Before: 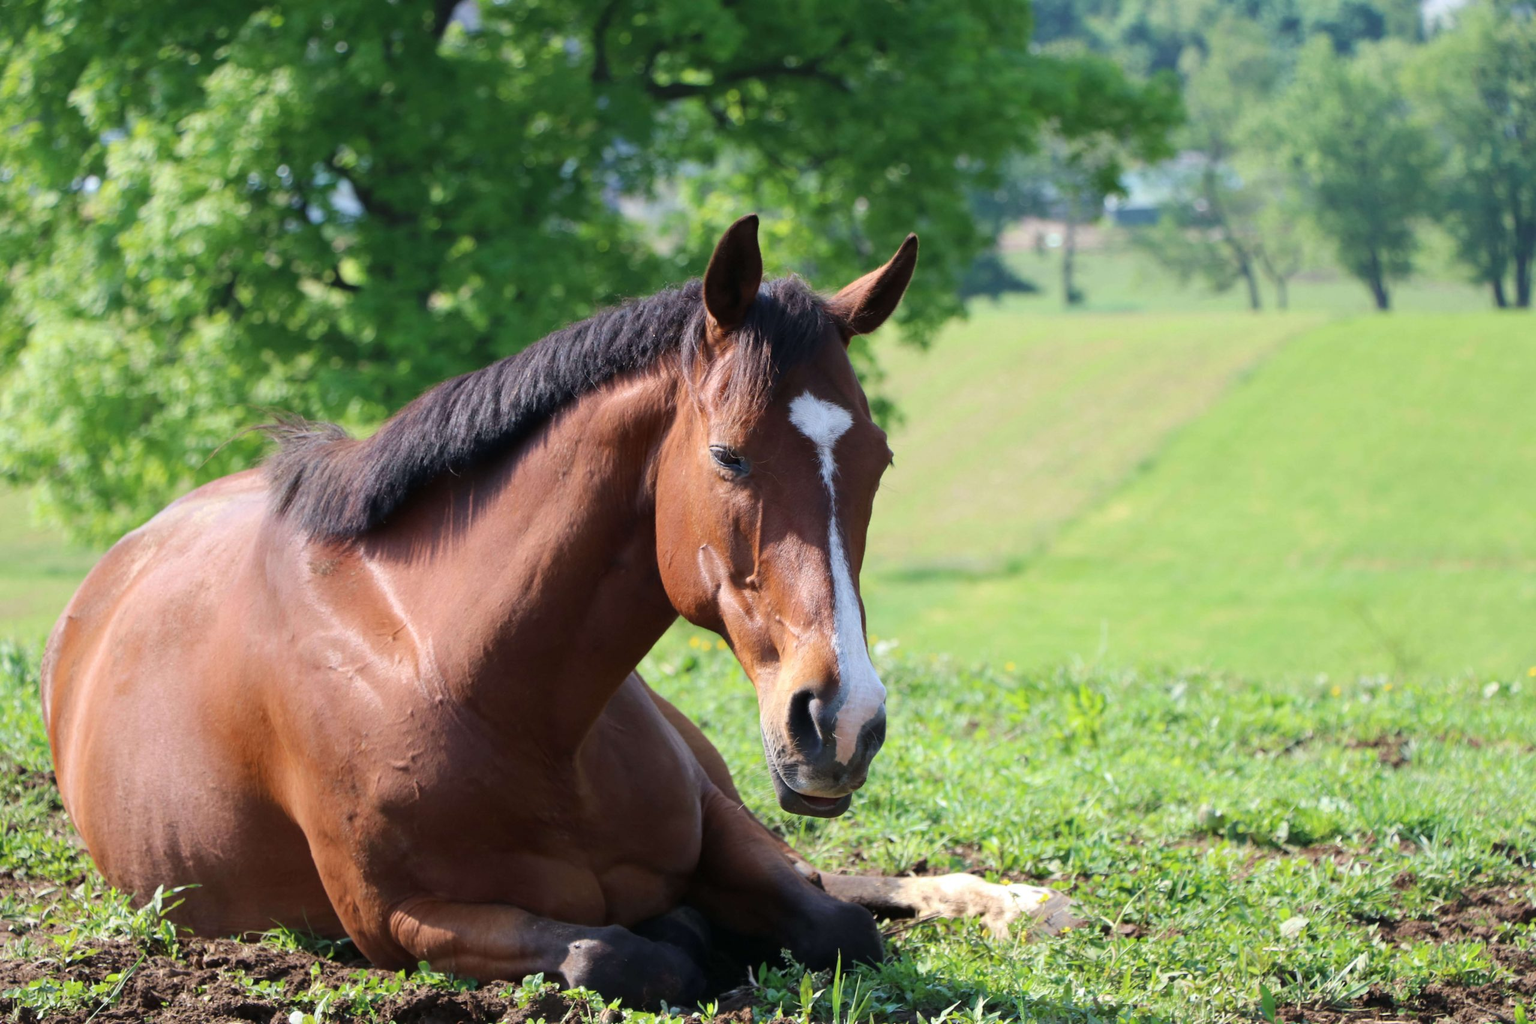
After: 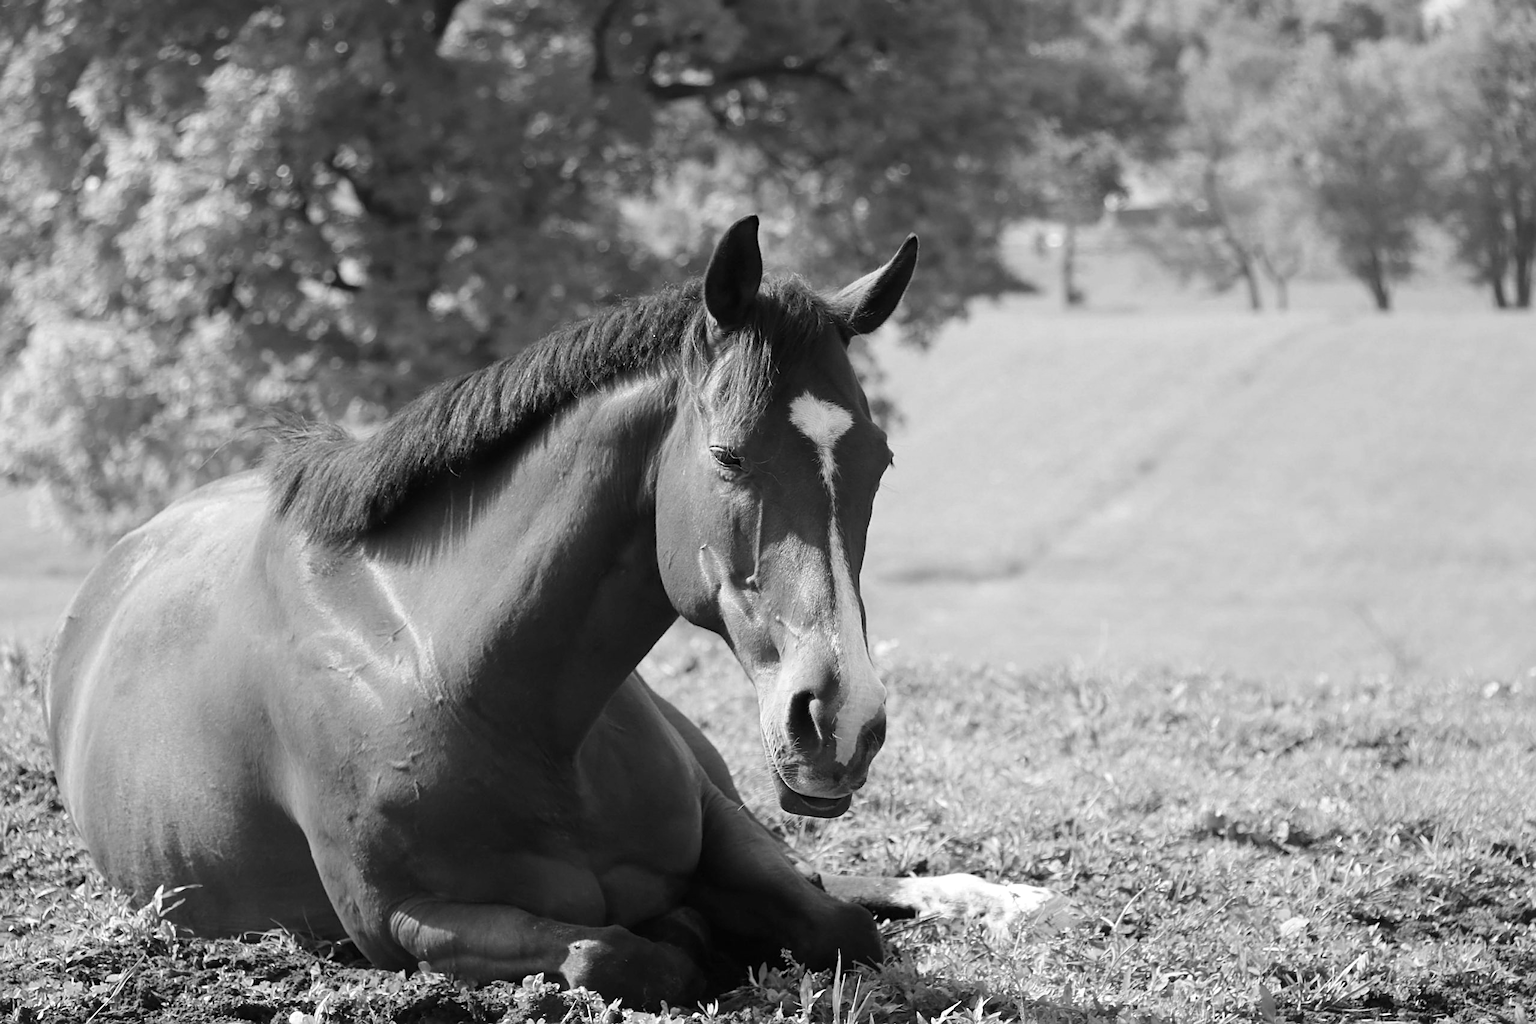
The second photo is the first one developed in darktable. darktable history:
sharpen: on, module defaults
monochrome: on, module defaults
white balance: red 1.05, blue 1.072
